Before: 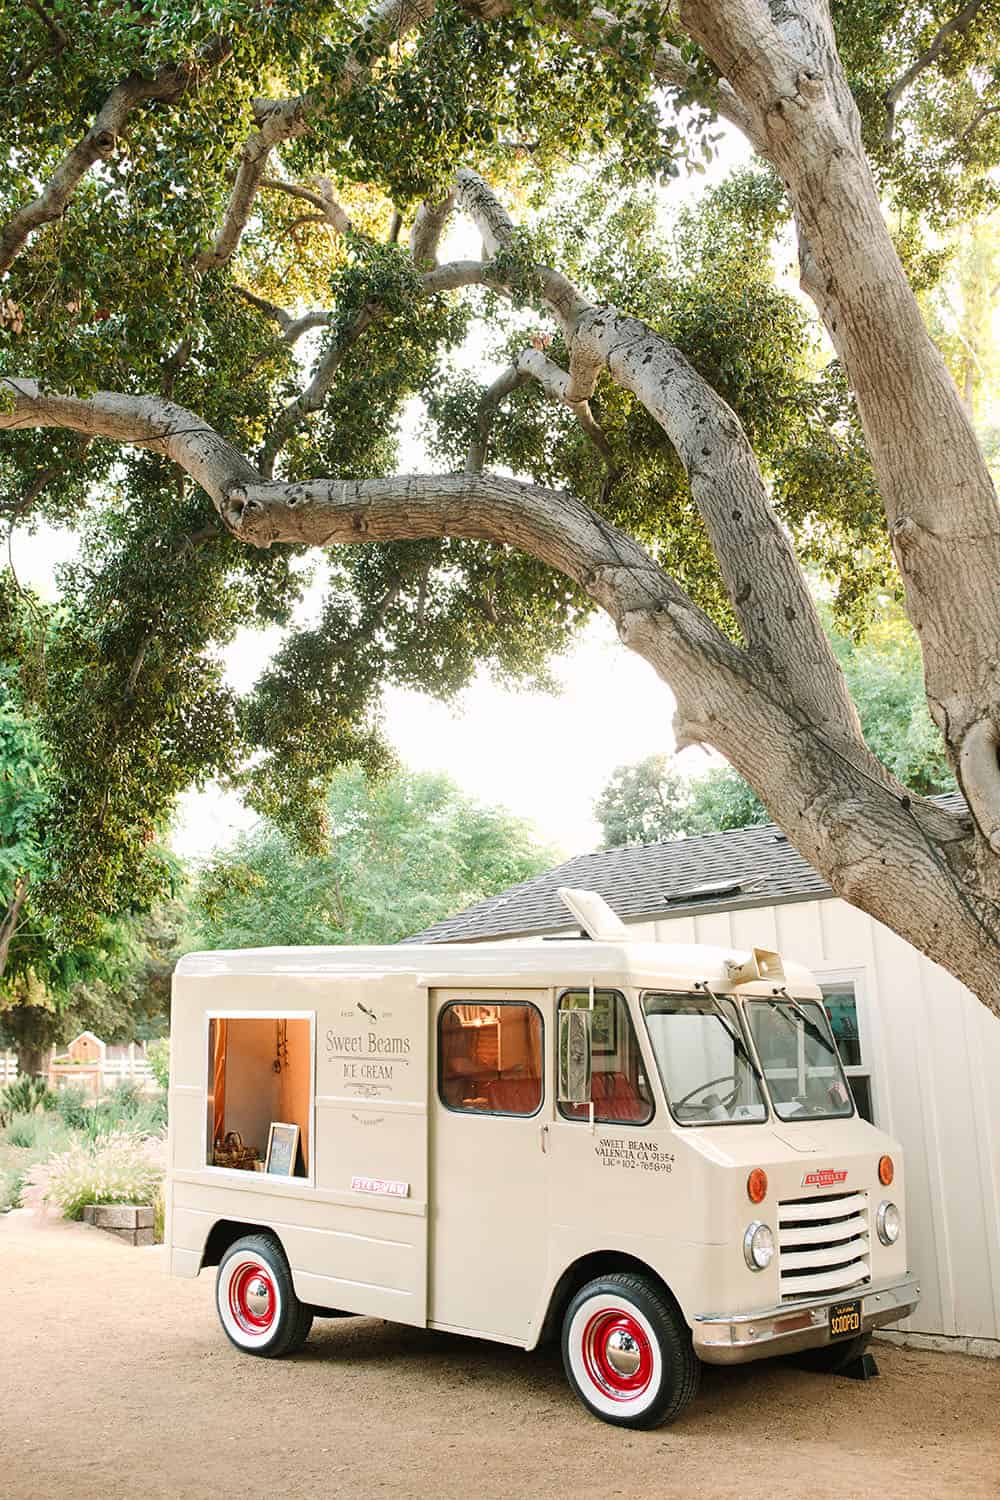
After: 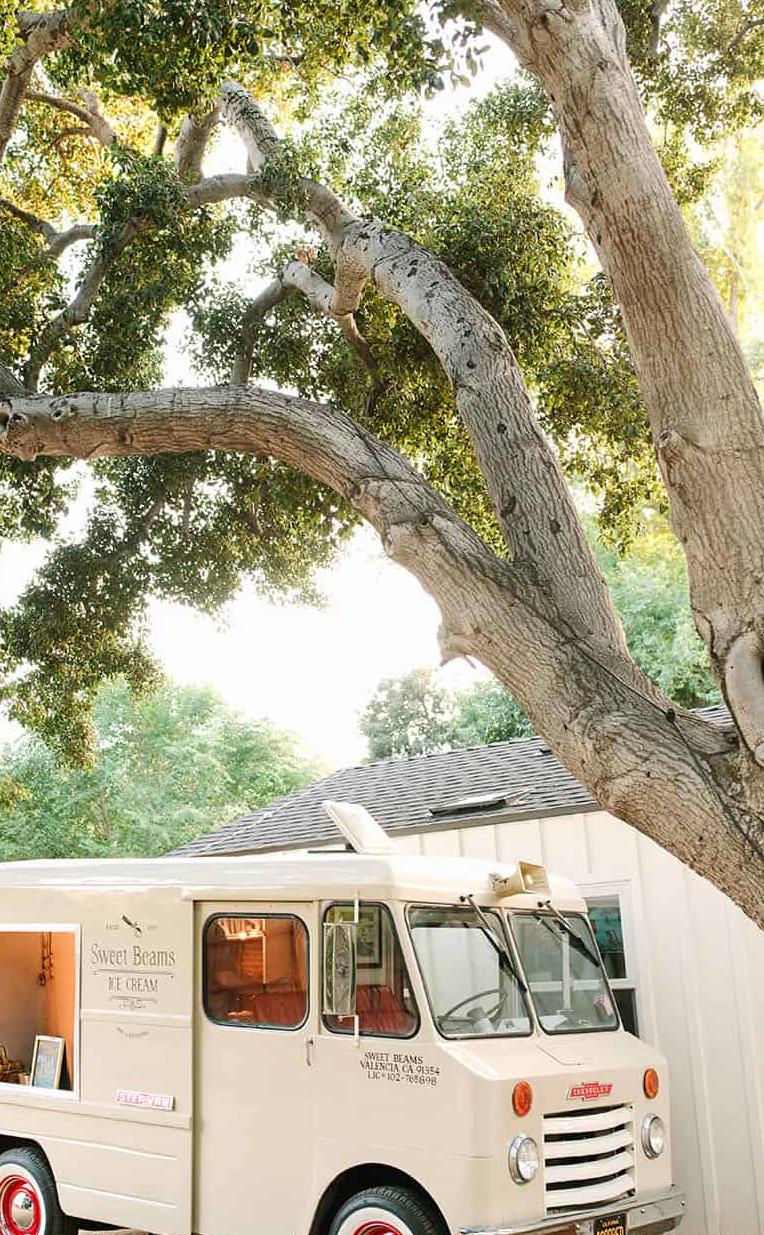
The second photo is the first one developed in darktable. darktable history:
crop: left 23.537%, top 5.861%, bottom 11.781%
